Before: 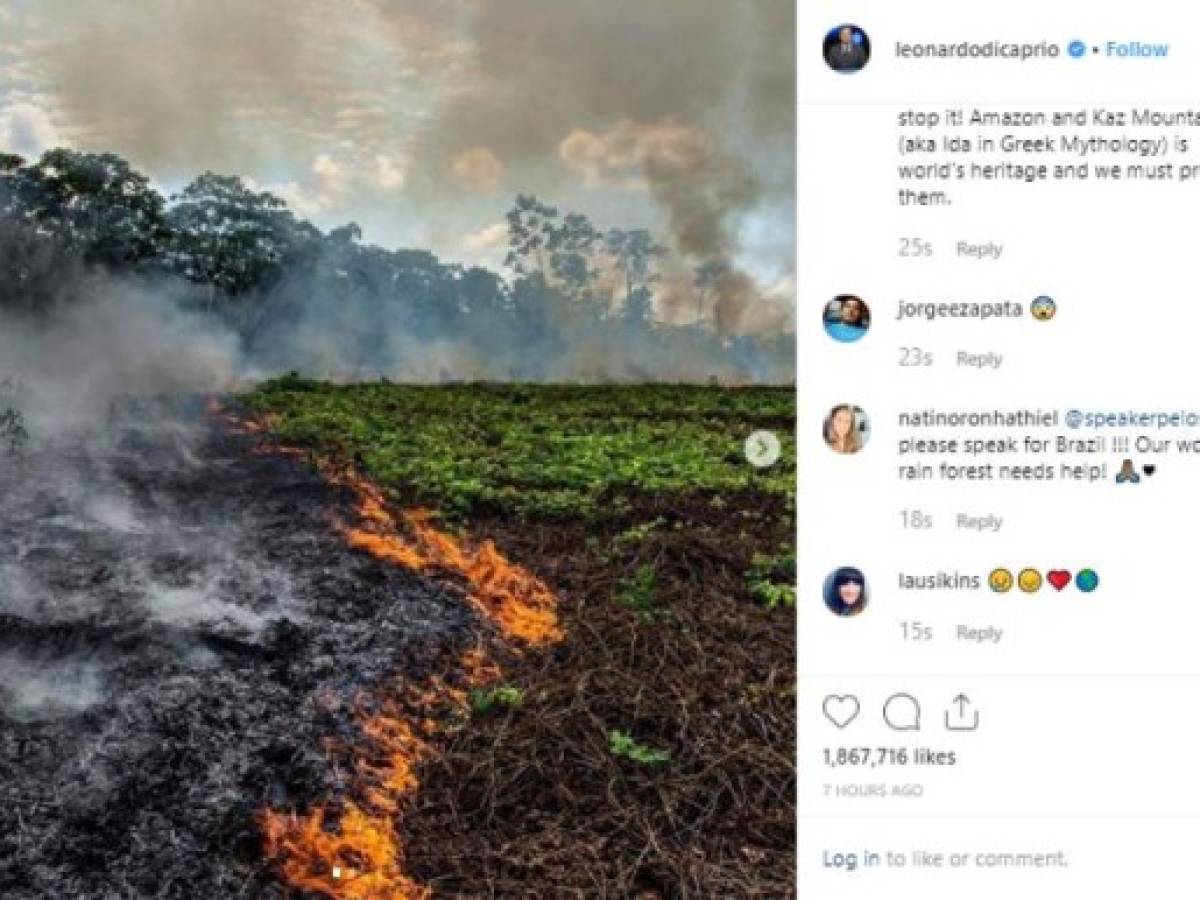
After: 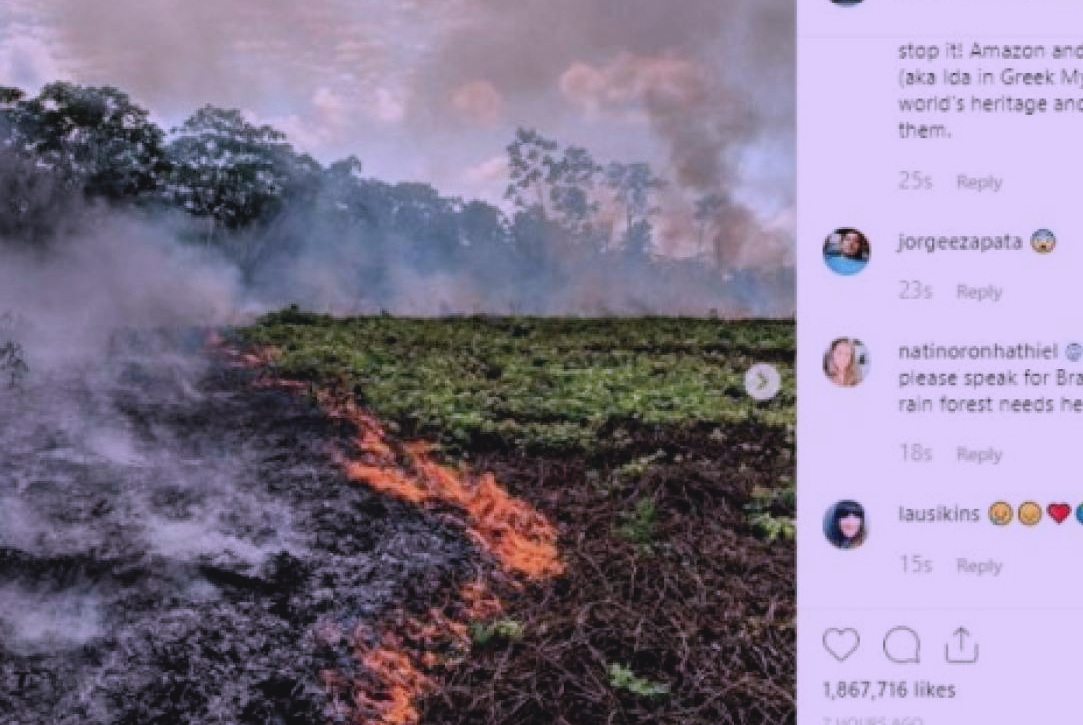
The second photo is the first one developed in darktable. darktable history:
crop: top 7.489%, right 9.689%, bottom 11.913%
color correction: highlights a* 15.08, highlights b* -25.32
contrast brightness saturation: contrast -0.104, saturation -0.095
filmic rgb: middle gray luminance 18.24%, black relative exposure -11.22 EV, white relative exposure 3.71 EV, target black luminance 0%, hardness 5.81, latitude 57.52%, contrast 0.965, shadows ↔ highlights balance 49.53%
